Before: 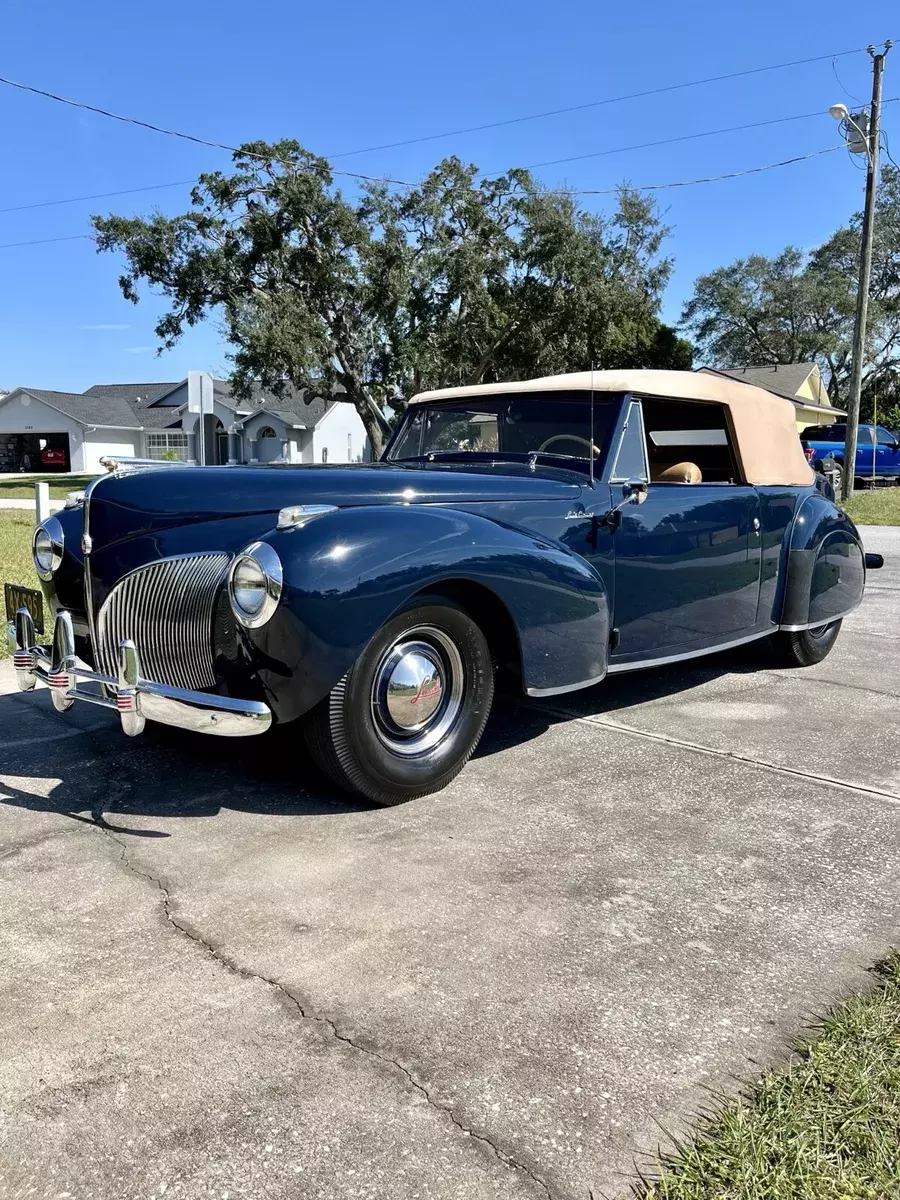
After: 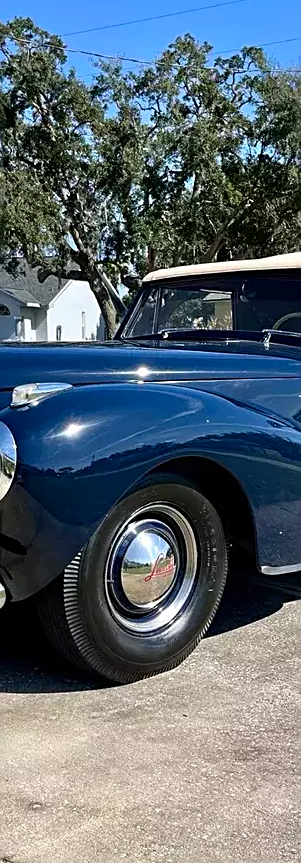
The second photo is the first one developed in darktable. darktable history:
color balance rgb: perceptual saturation grading › global saturation 17.667%, global vibrance 20%
crop and rotate: left 29.6%, top 10.235%, right 36.884%, bottom 17.833%
sharpen: on, module defaults
